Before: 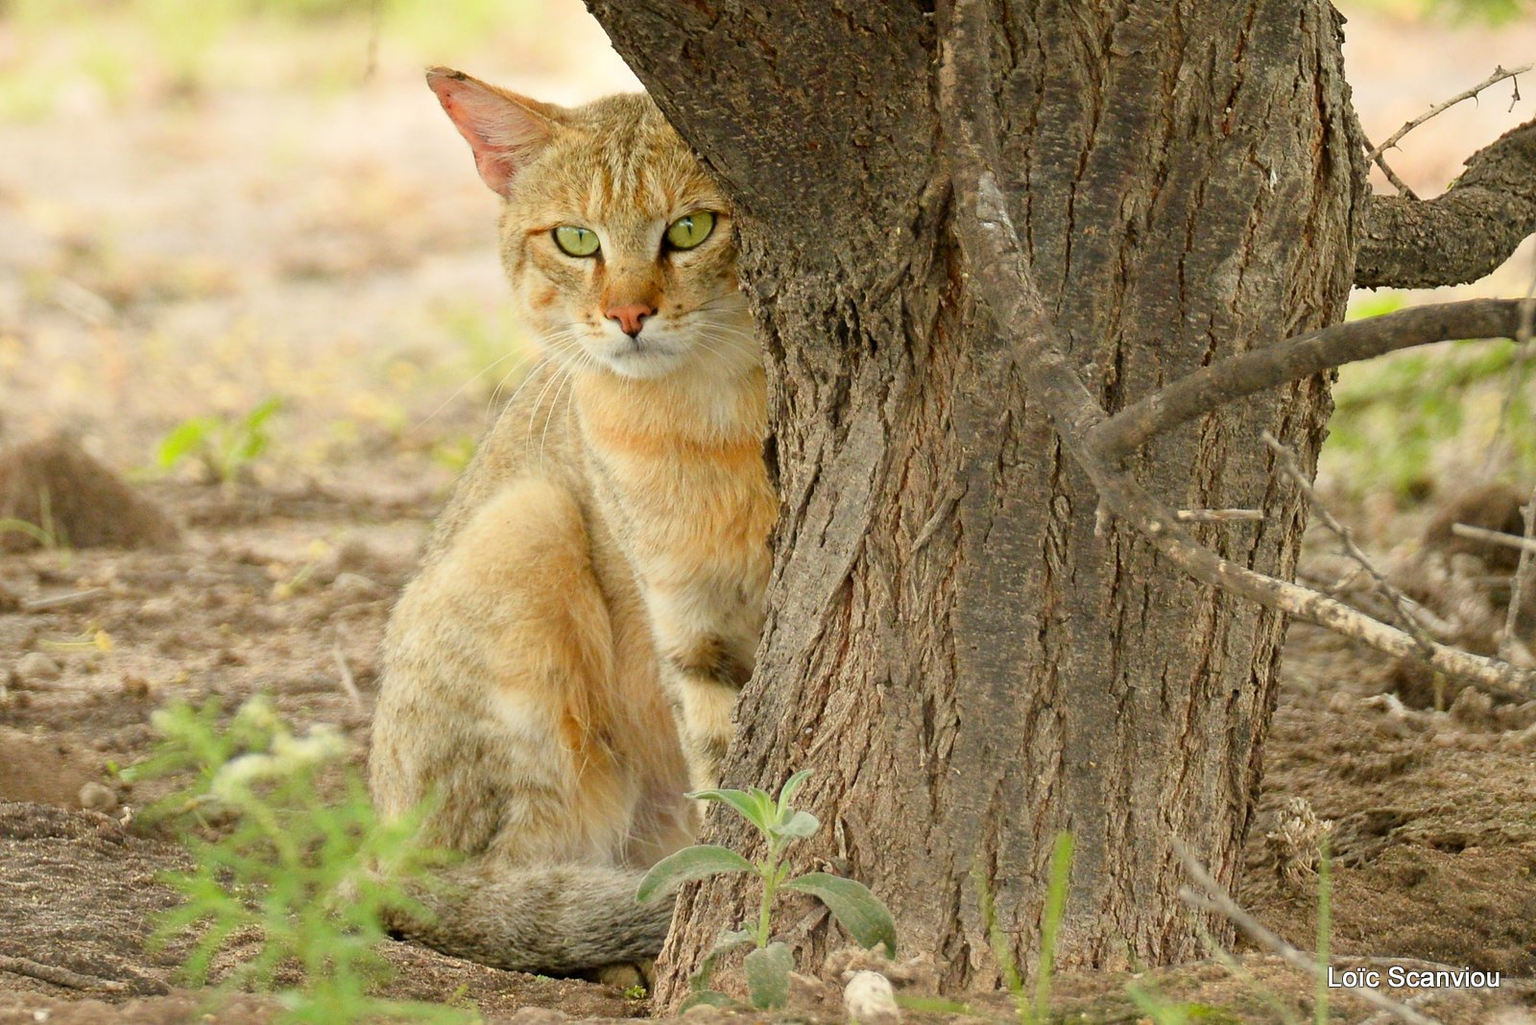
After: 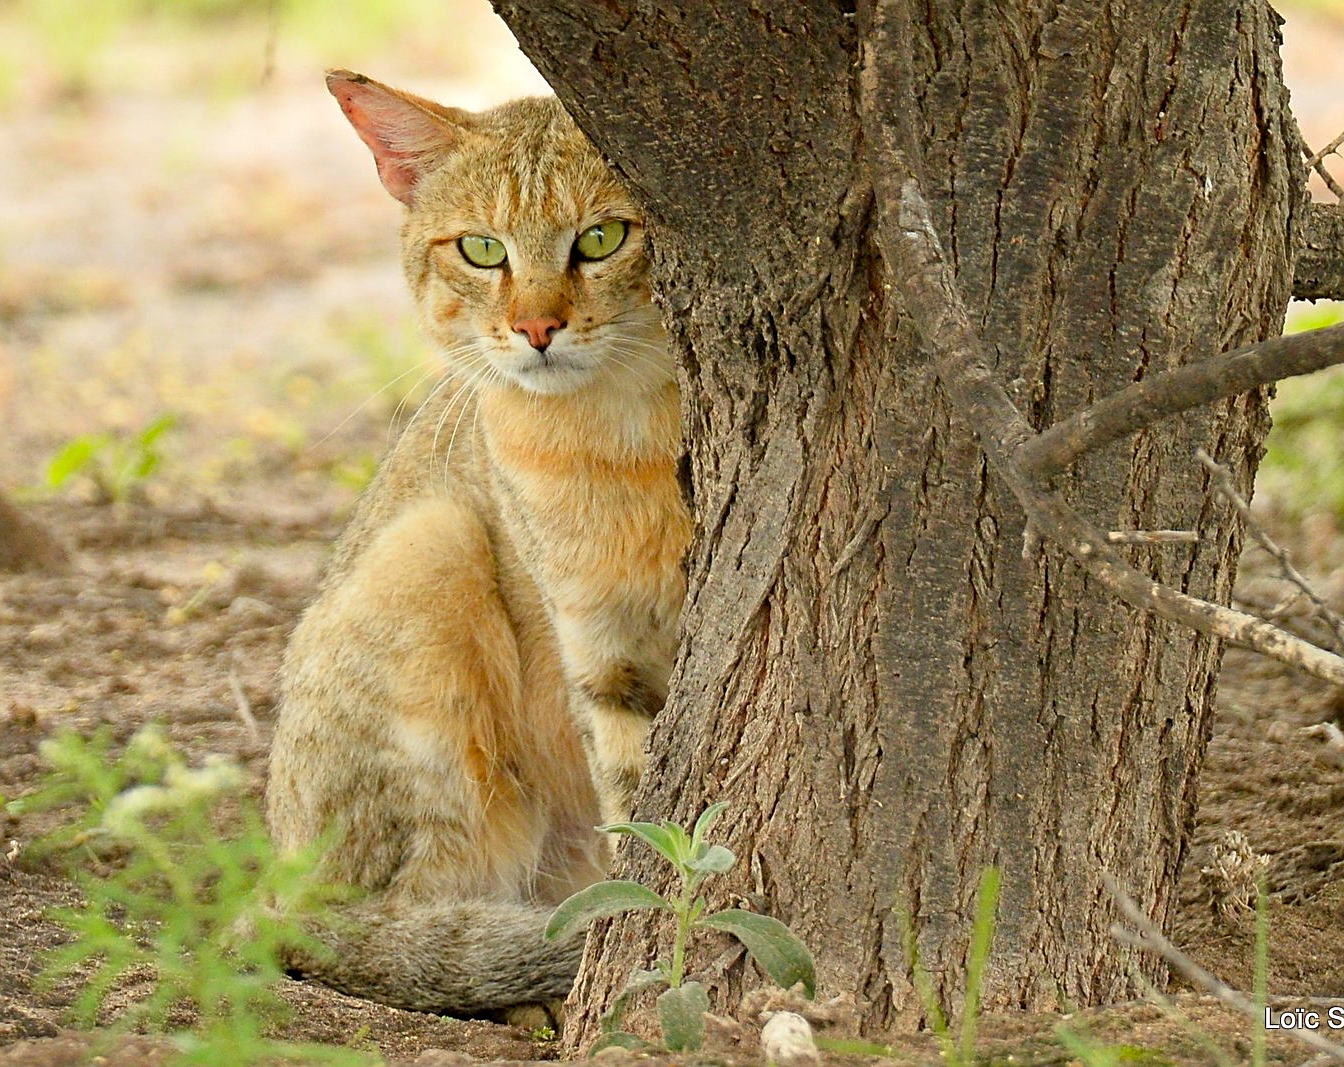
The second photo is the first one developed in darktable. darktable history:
haze removal: compatibility mode true
sharpen: on, module defaults
crop: left 7.392%, right 7.815%
